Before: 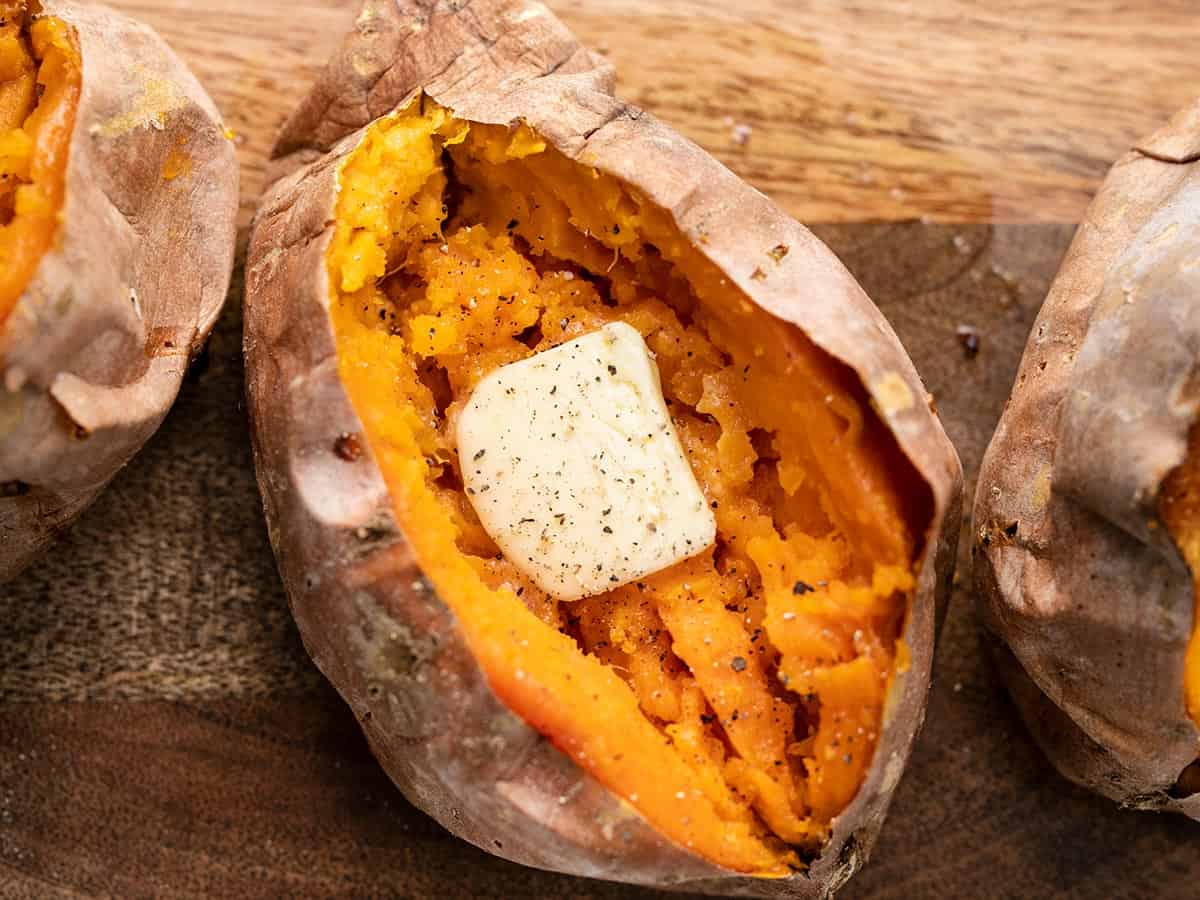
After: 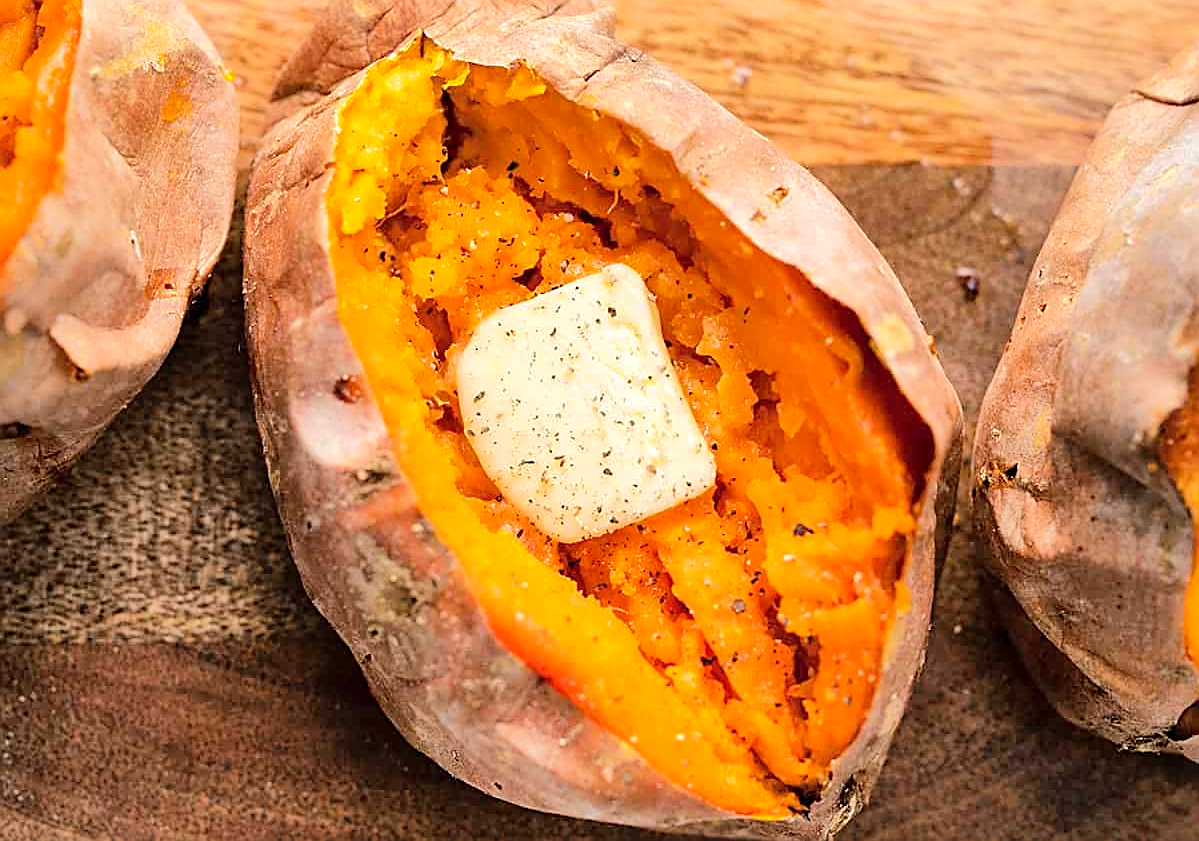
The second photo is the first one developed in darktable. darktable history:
tone equalizer: -7 EV 0.144 EV, -6 EV 0.627 EV, -5 EV 1.17 EV, -4 EV 1.3 EV, -3 EV 1.13 EV, -2 EV 0.6 EV, -1 EV 0.156 EV, edges refinement/feathering 500, mask exposure compensation -1.57 EV, preserve details no
shadows and highlights: highlights color adjustment 42%
crop and rotate: top 6.446%
sharpen: amount 0.6
